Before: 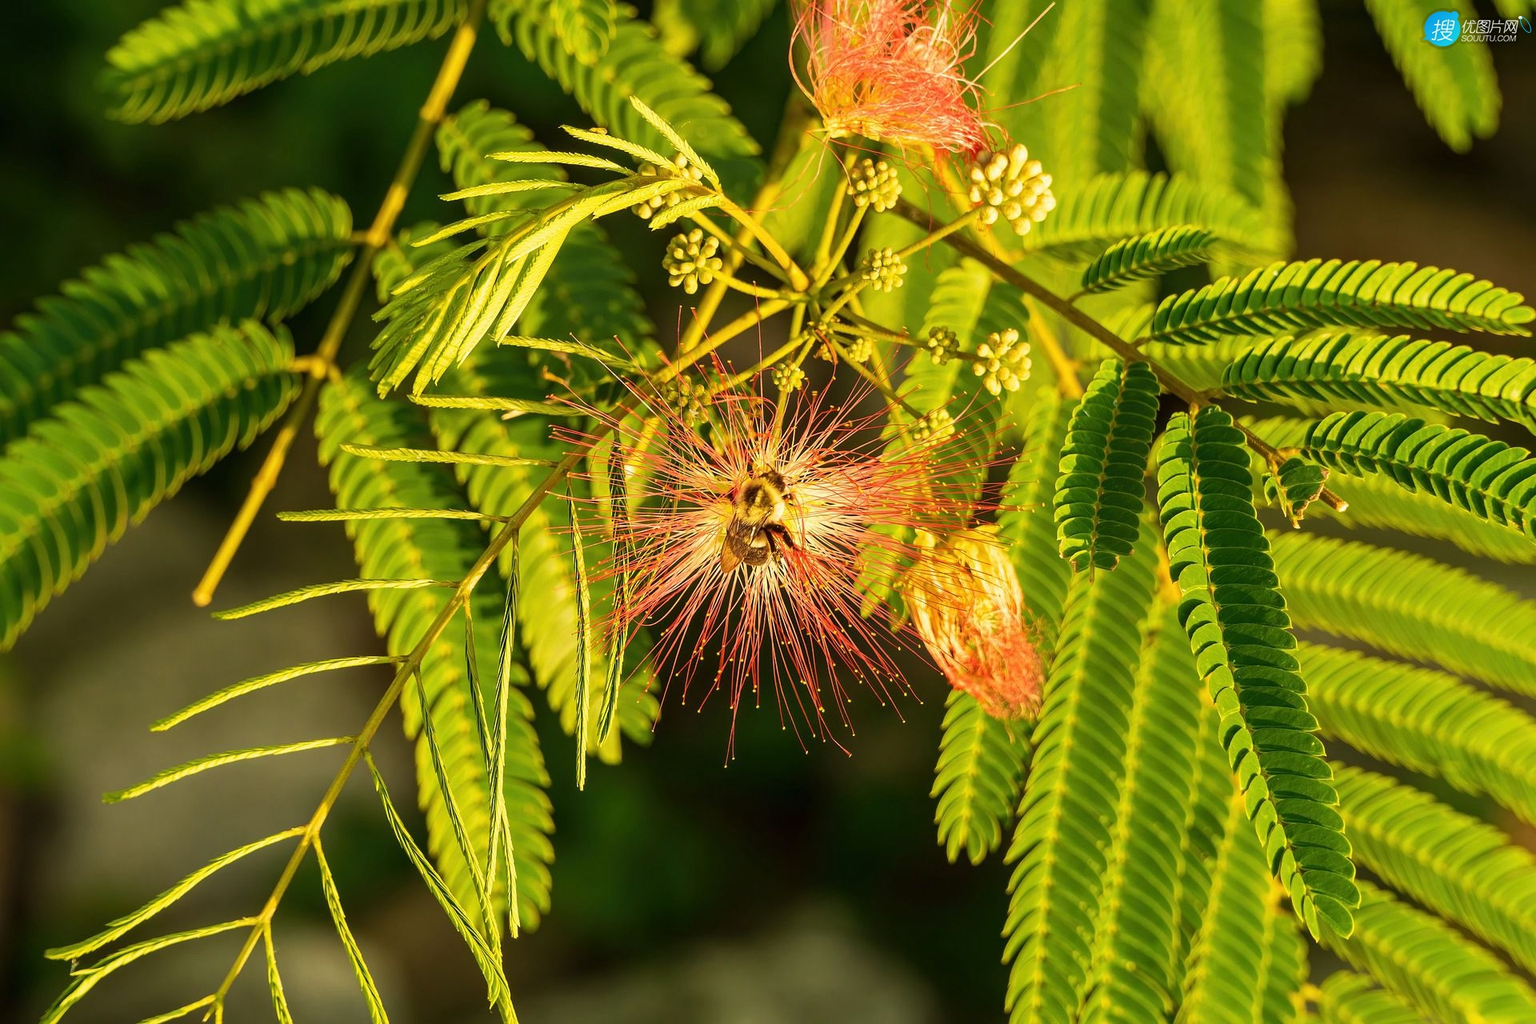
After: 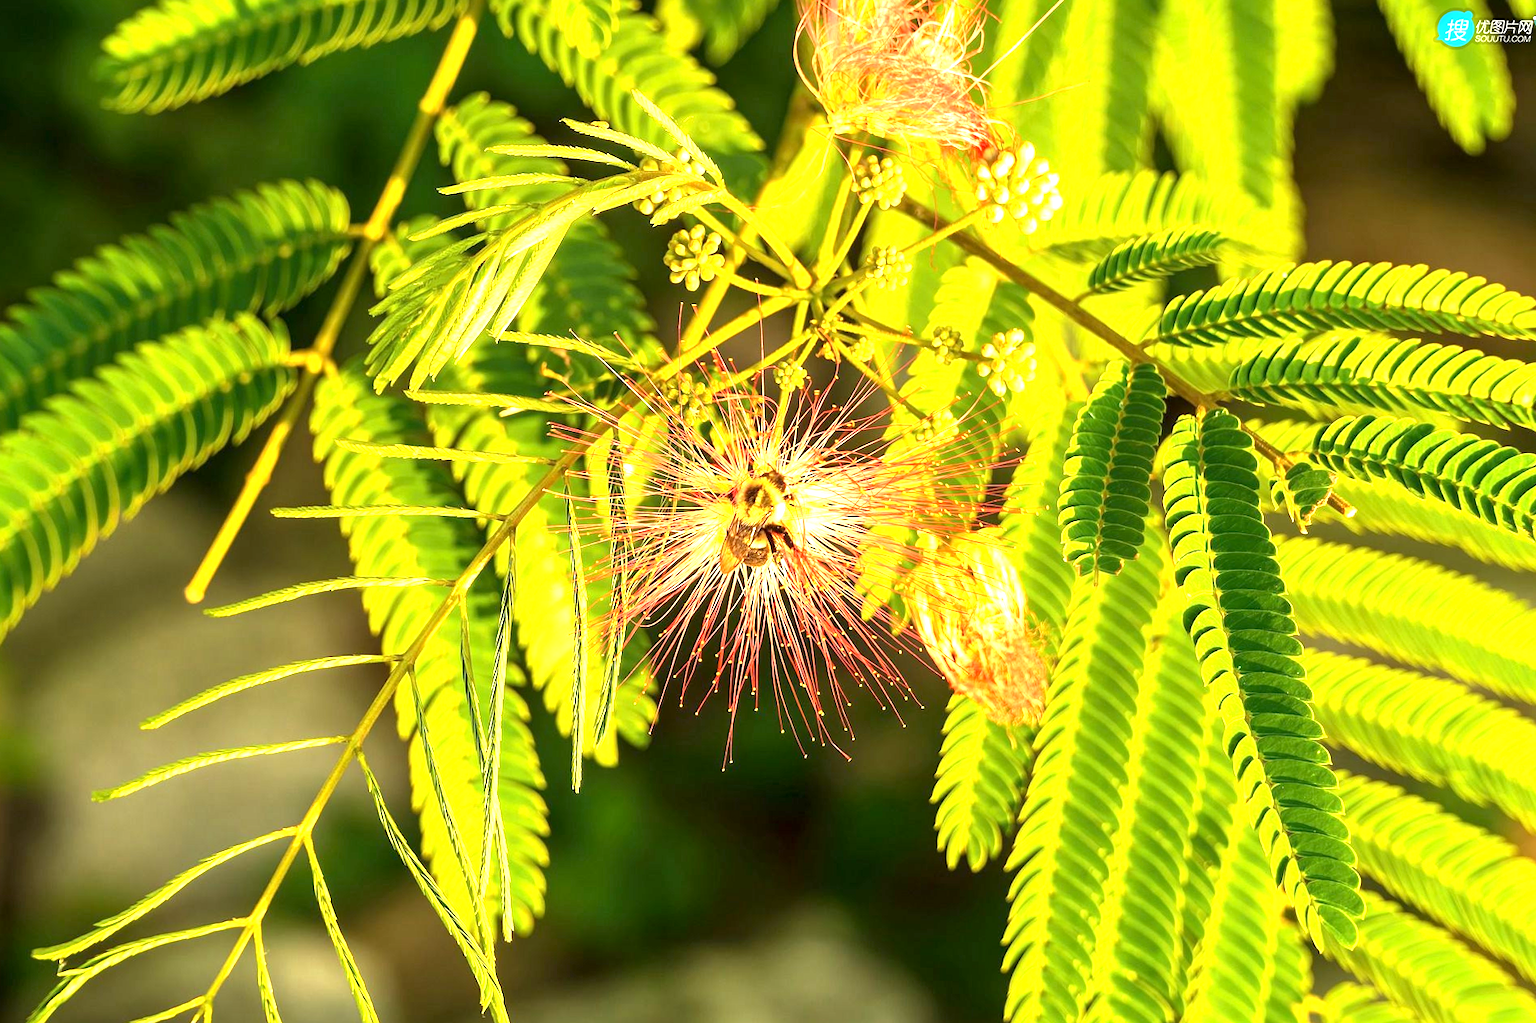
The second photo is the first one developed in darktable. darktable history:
crop and rotate: angle -0.497°
exposure: black level correction 0.001, exposure 1.399 EV, compensate highlight preservation false
